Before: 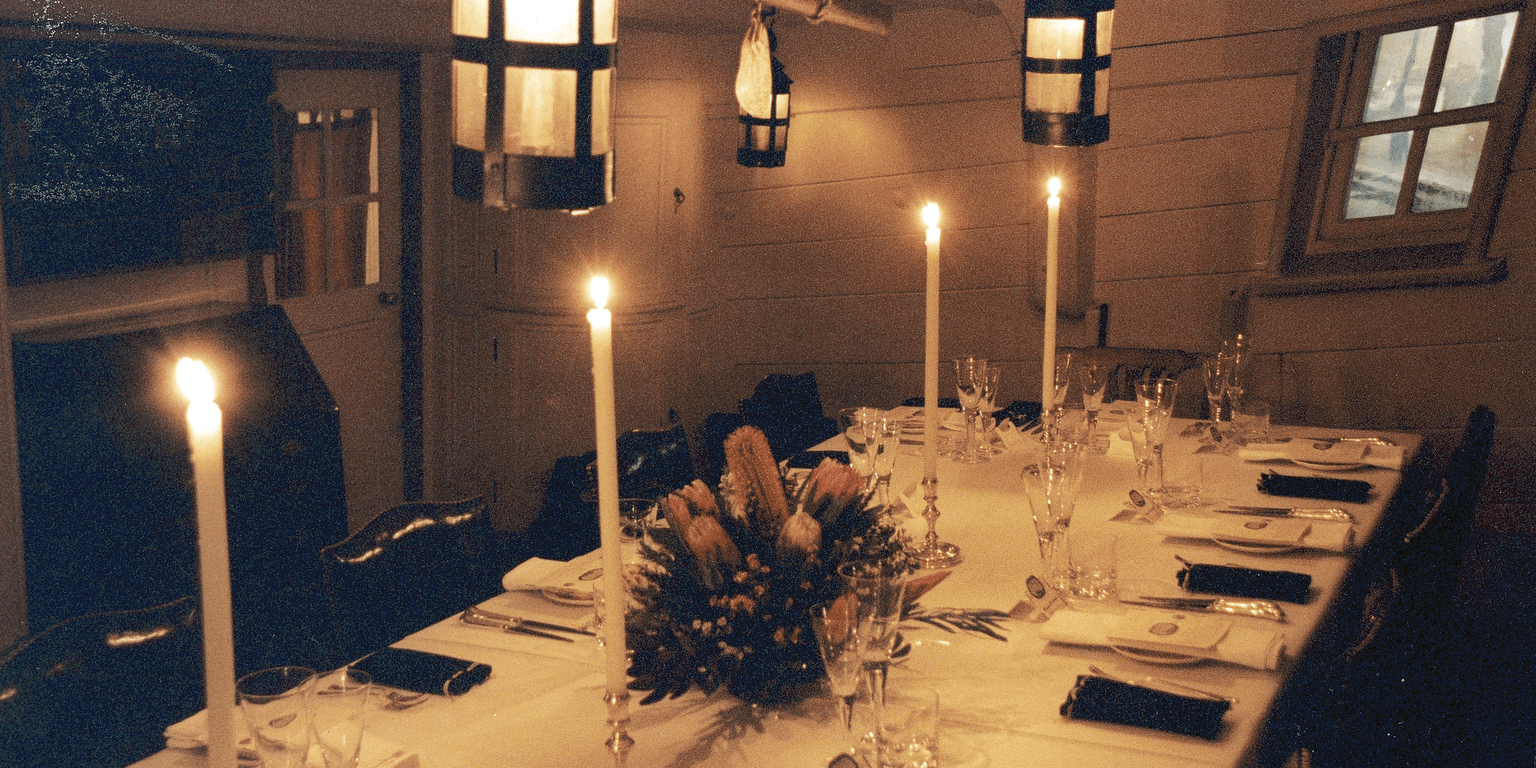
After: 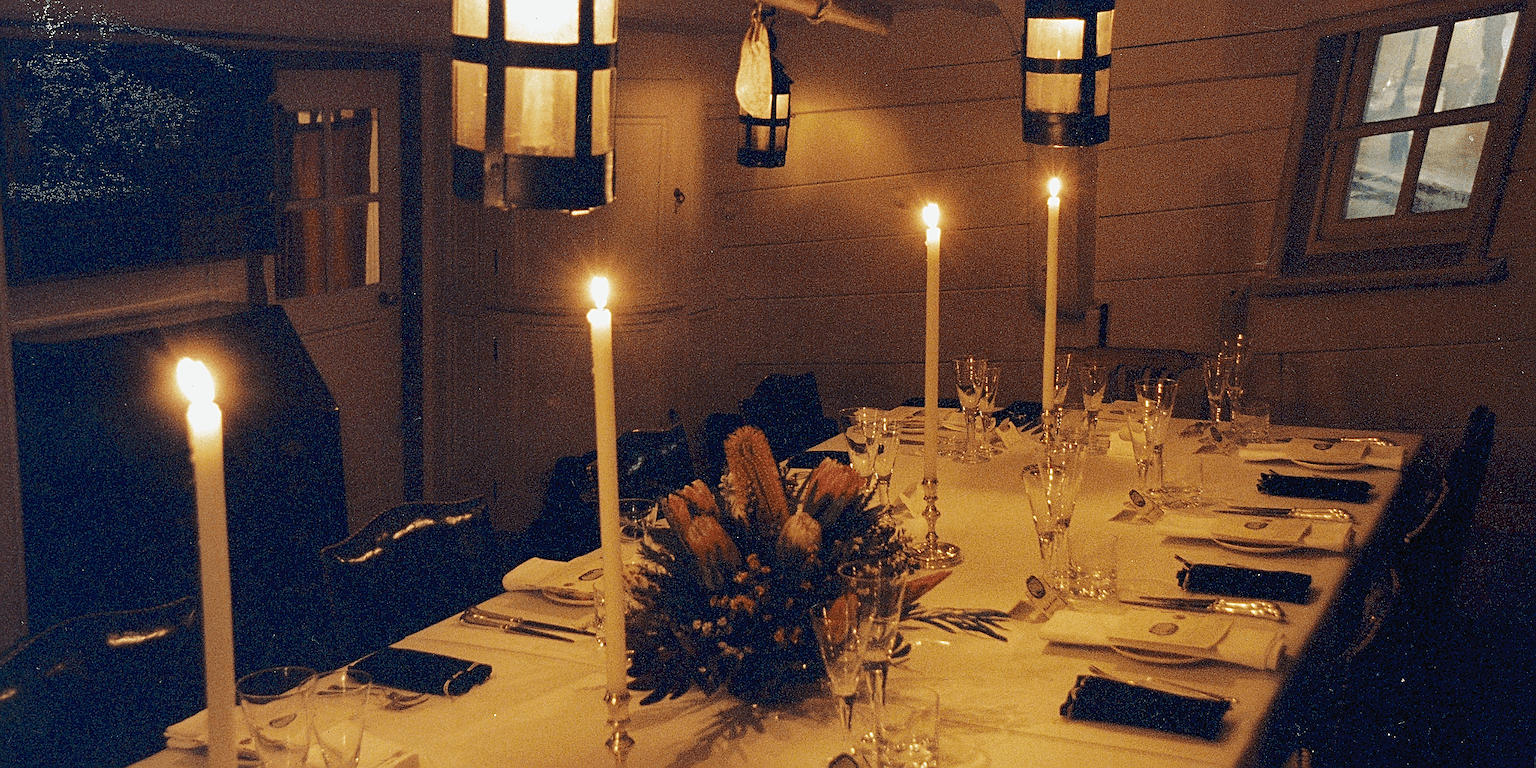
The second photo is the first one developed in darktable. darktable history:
color balance rgb: shadows lift › luminance -21.564%, shadows lift › chroma 6.685%, shadows lift › hue 270.27°, perceptual saturation grading › global saturation 17.261%, global vibrance 8.578%
sharpen: on, module defaults
contrast brightness saturation: brightness -0.087
shadows and highlights: shadows 25, white point adjustment -2.92, highlights -29.85, highlights color adjustment 0.299%
